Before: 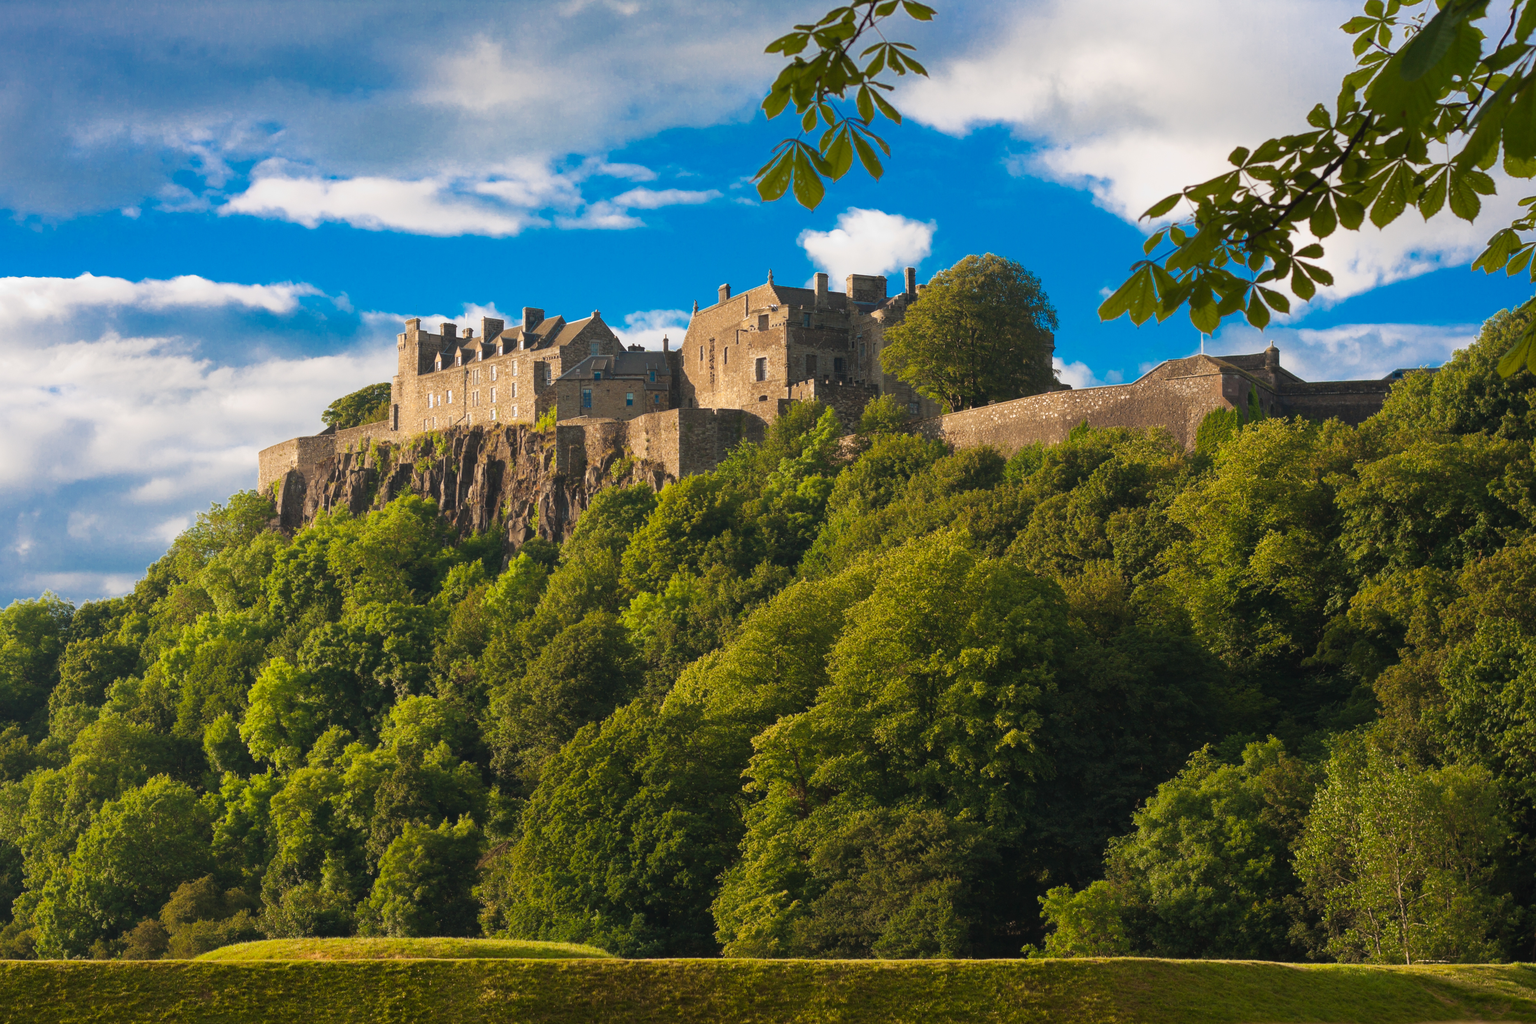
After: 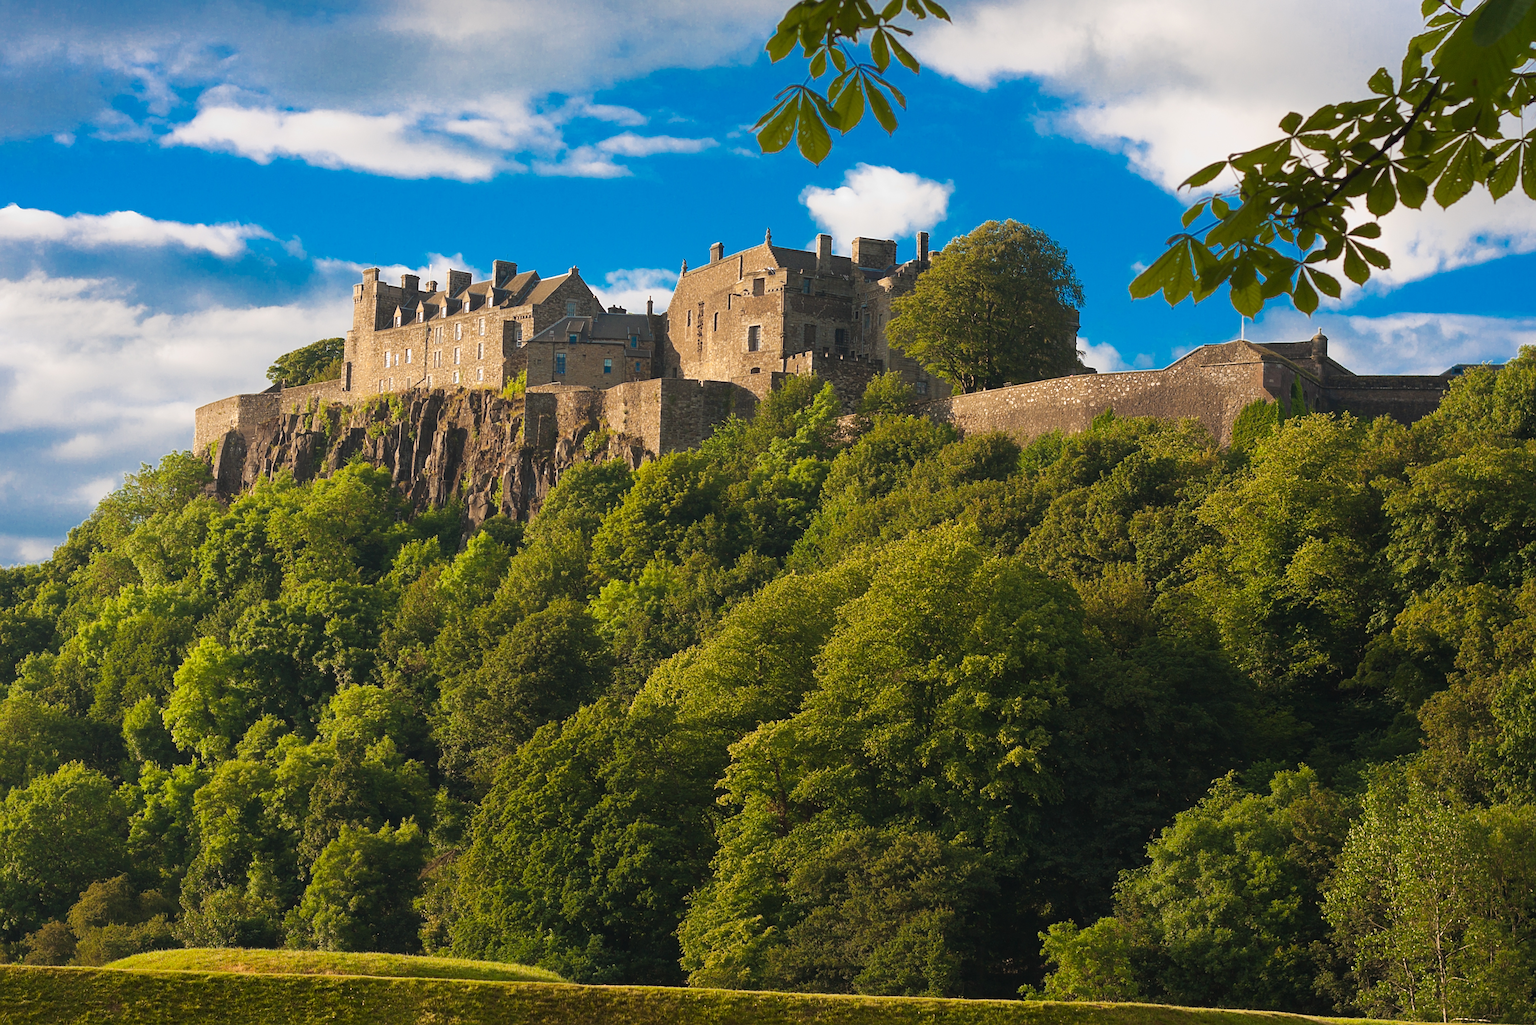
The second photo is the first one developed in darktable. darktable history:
sharpen: on, module defaults
crop and rotate: angle -2.13°, left 3.076%, top 3.795%, right 1.509%, bottom 0.64%
